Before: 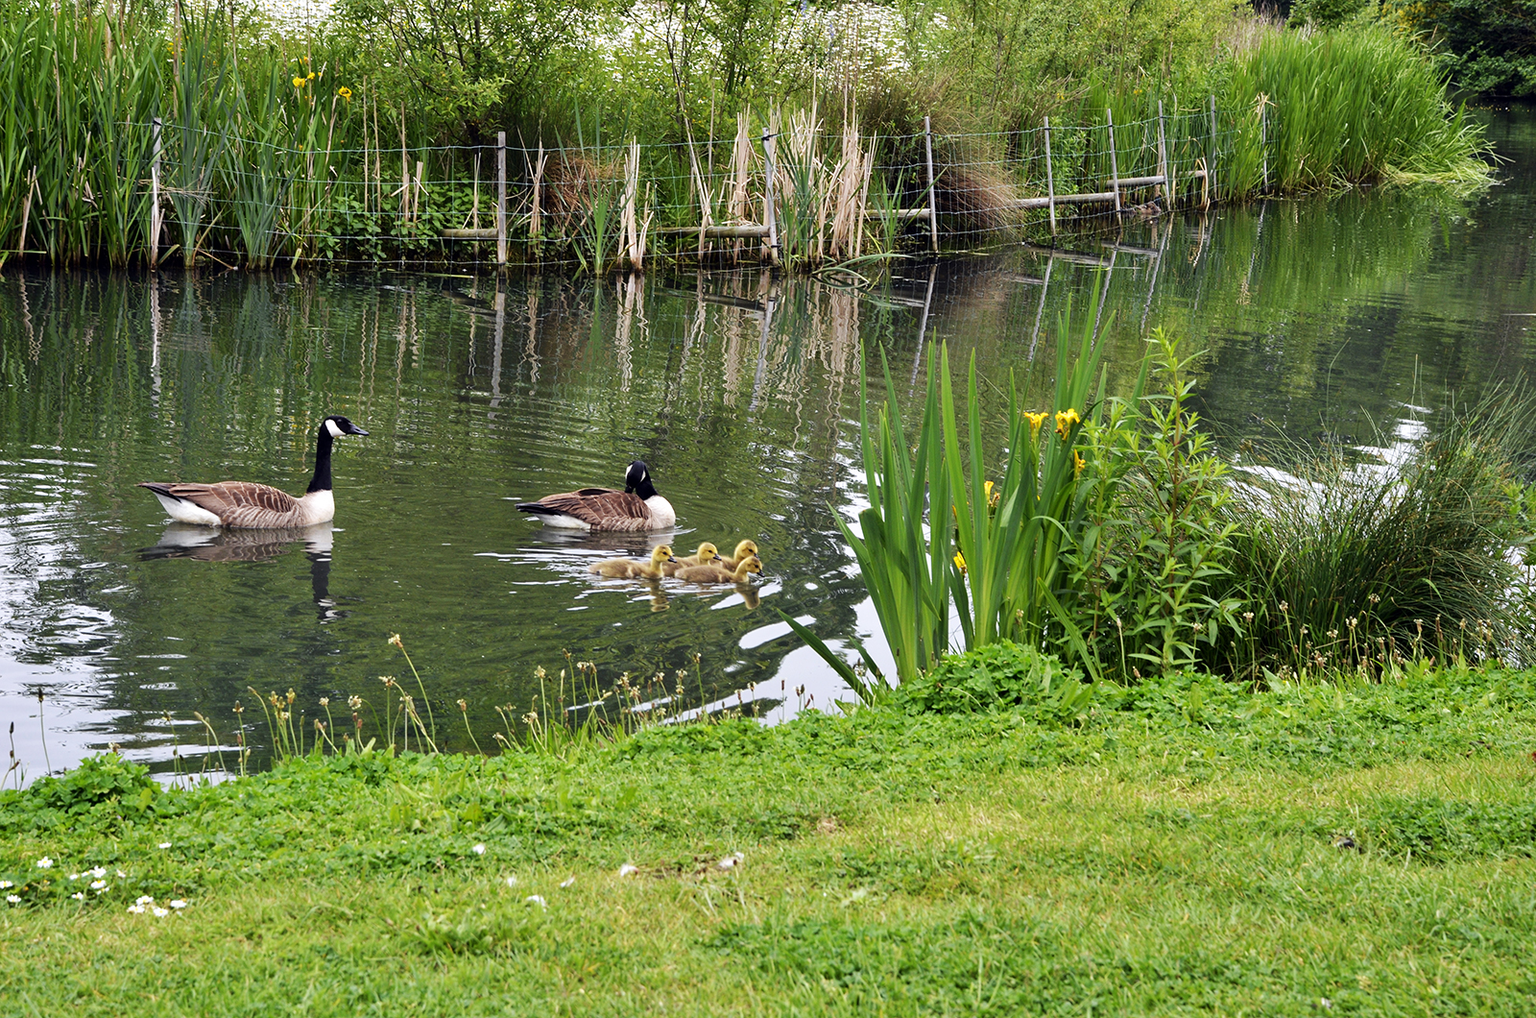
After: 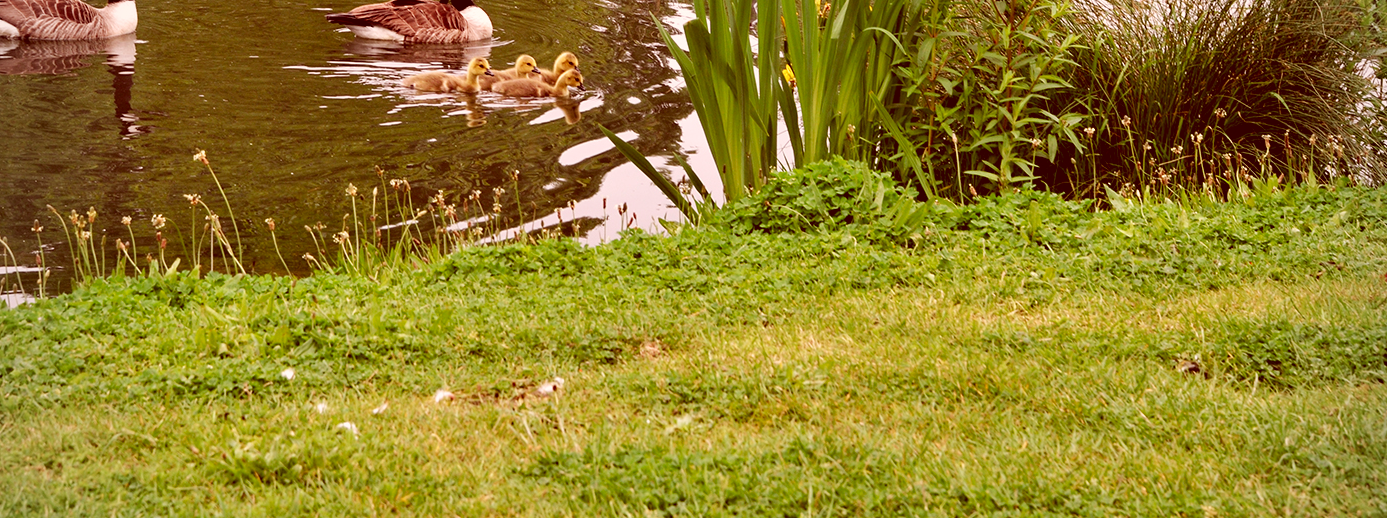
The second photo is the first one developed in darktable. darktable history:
vignetting: fall-off radius 81.94%
color correction: highlights a* 9.03, highlights b* 8.71, shadows a* 40, shadows b* 40, saturation 0.8
crop and rotate: left 13.306%, top 48.129%, bottom 2.928%
